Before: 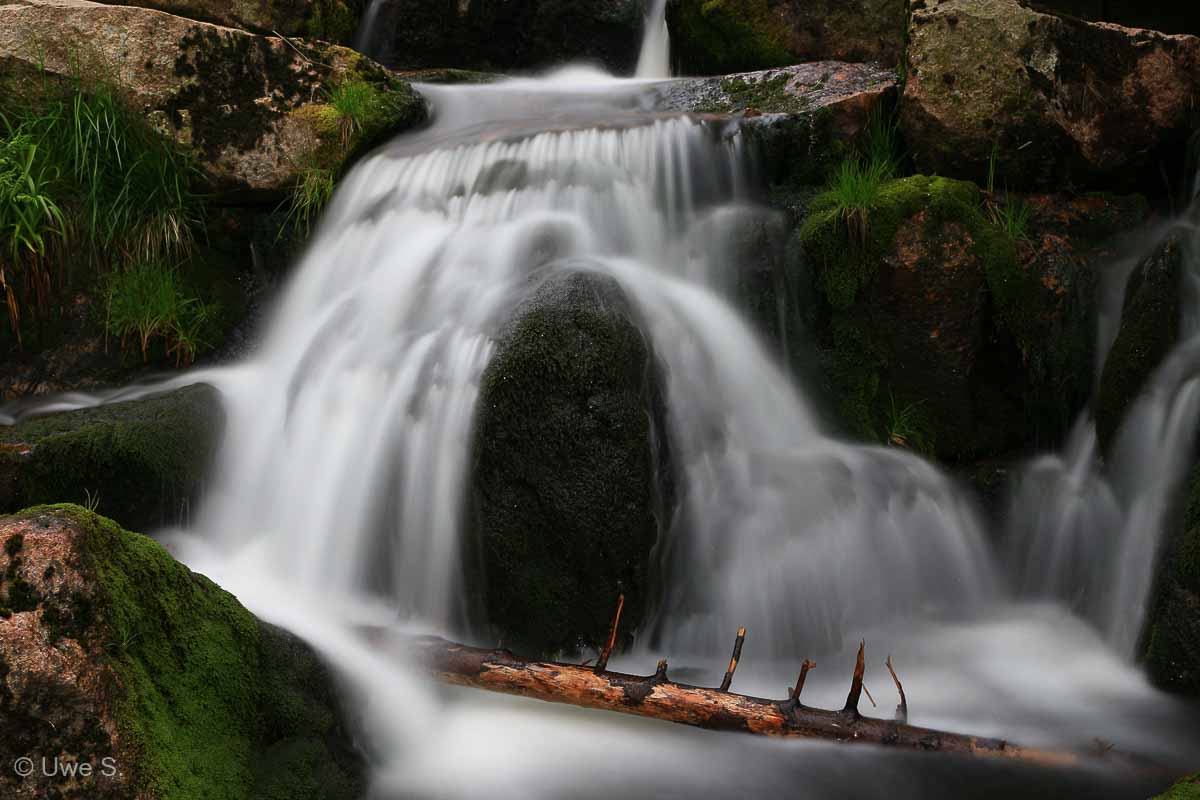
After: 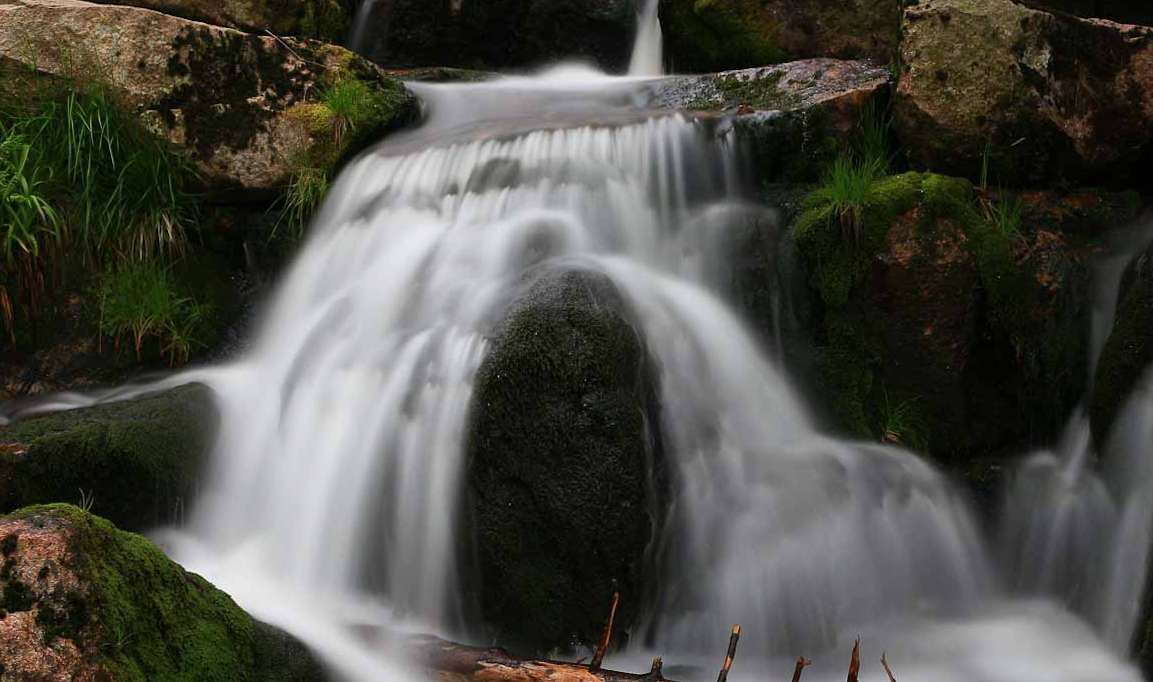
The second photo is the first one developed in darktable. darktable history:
crop and rotate: angle 0.2°, left 0.275%, right 3.127%, bottom 14.18%
